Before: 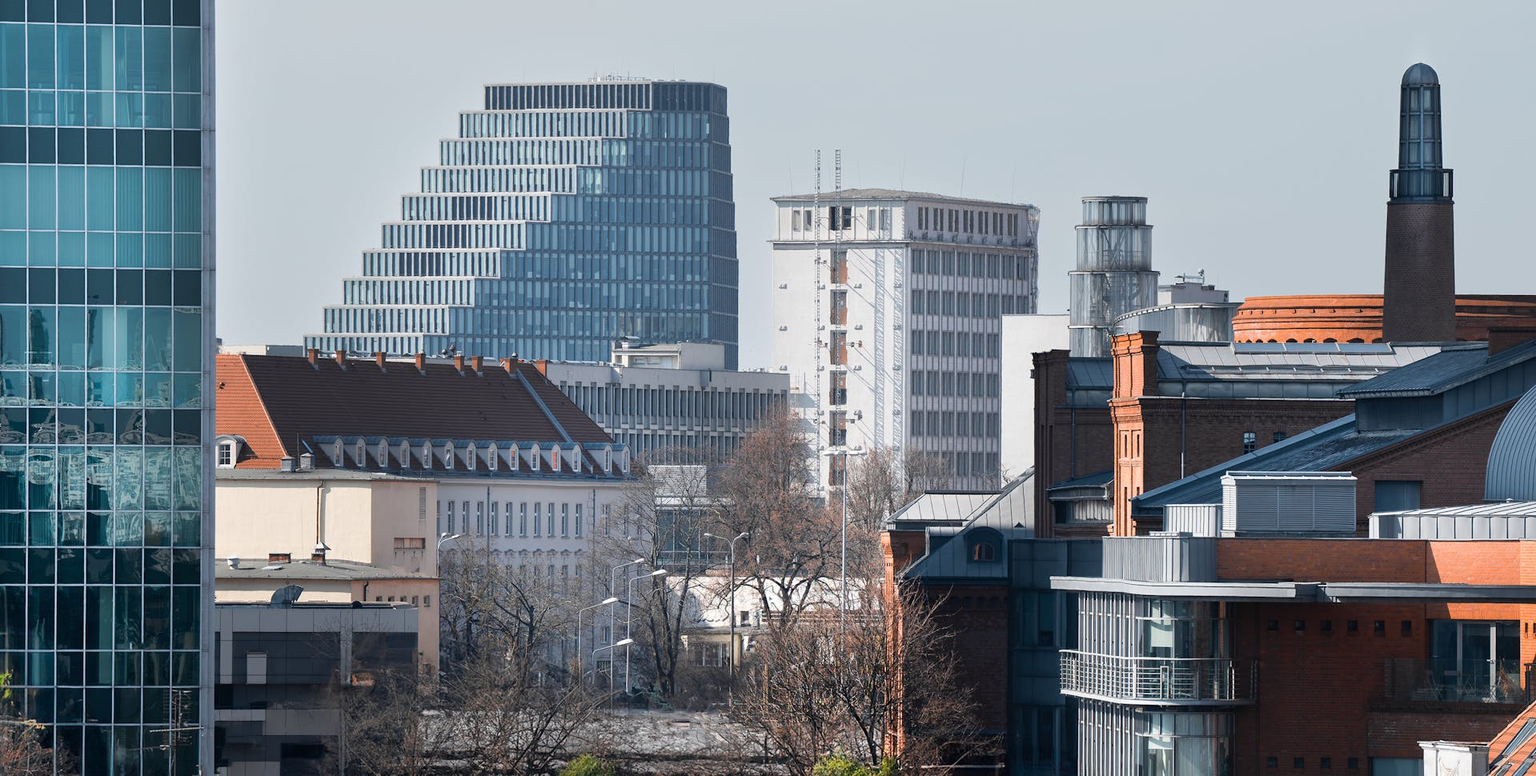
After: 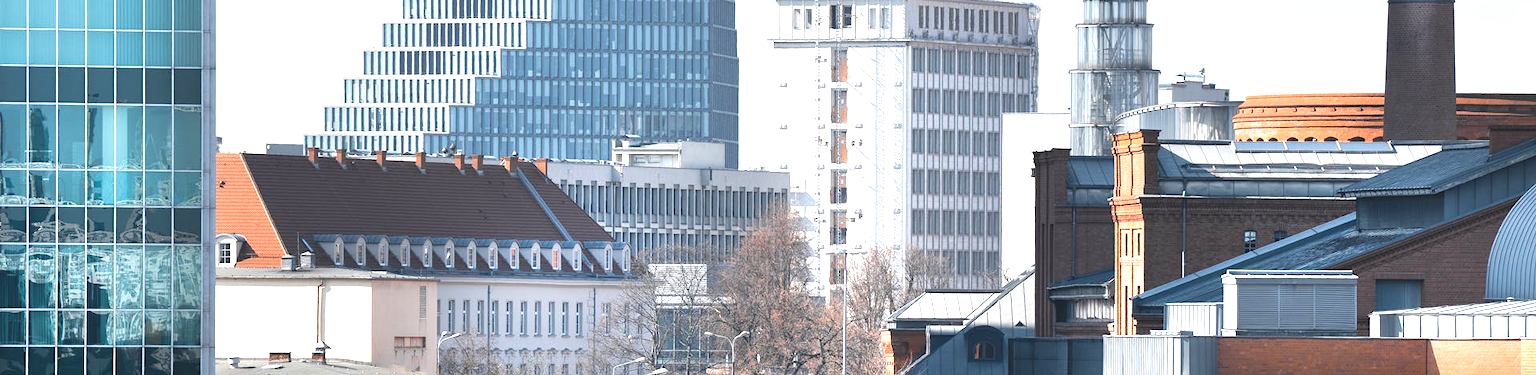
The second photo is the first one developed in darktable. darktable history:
levels: mode automatic
crop and rotate: top 26.056%, bottom 25.543%
exposure: black level correction -0.005, exposure 1.002 EV, compensate highlight preservation false
